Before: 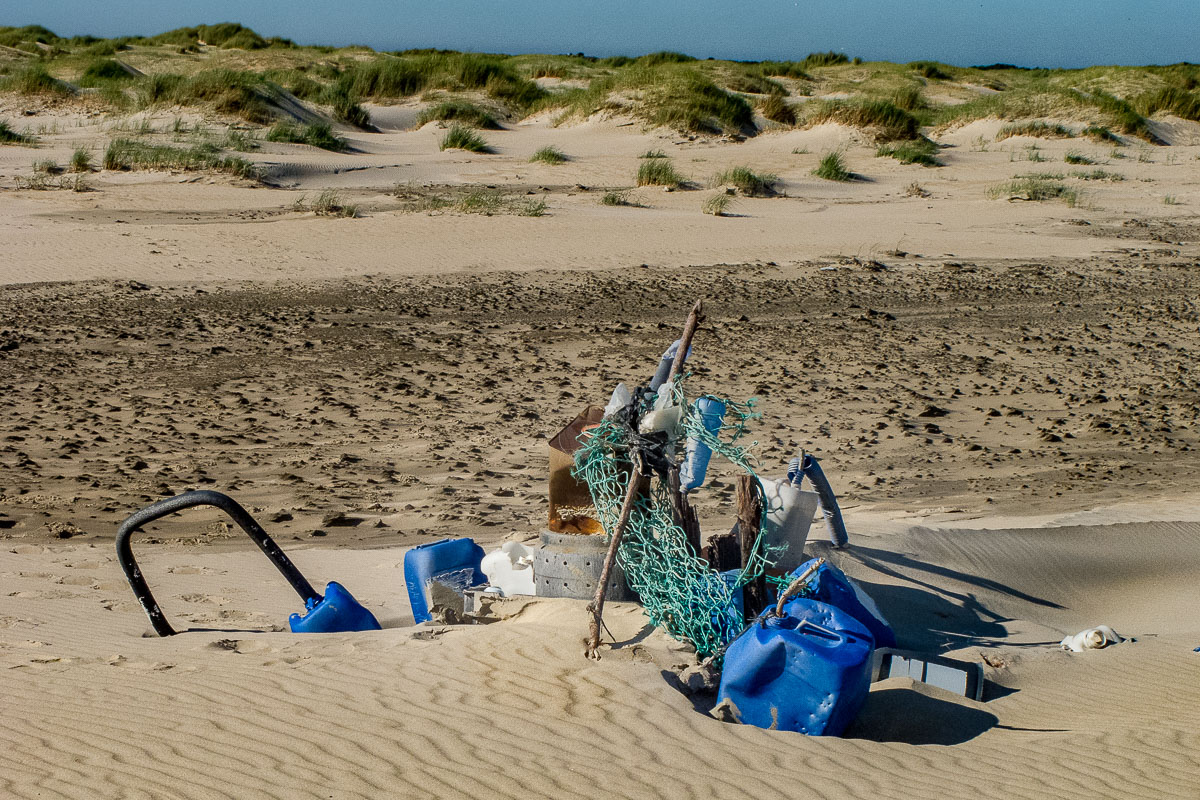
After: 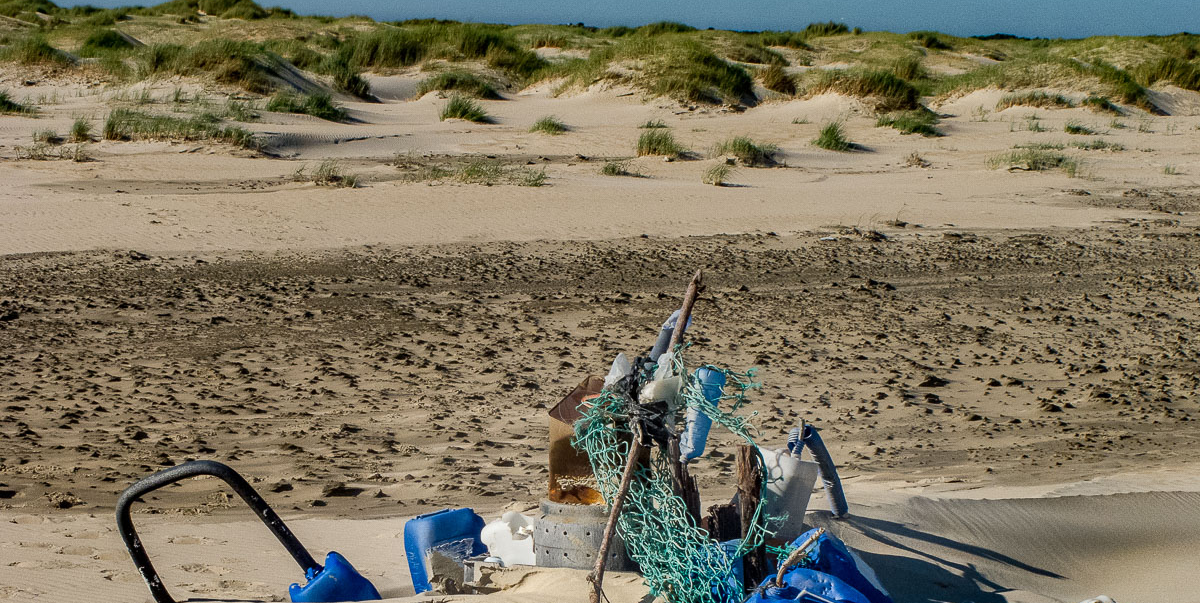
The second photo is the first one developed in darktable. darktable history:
crop: top 3.75%, bottom 20.863%
